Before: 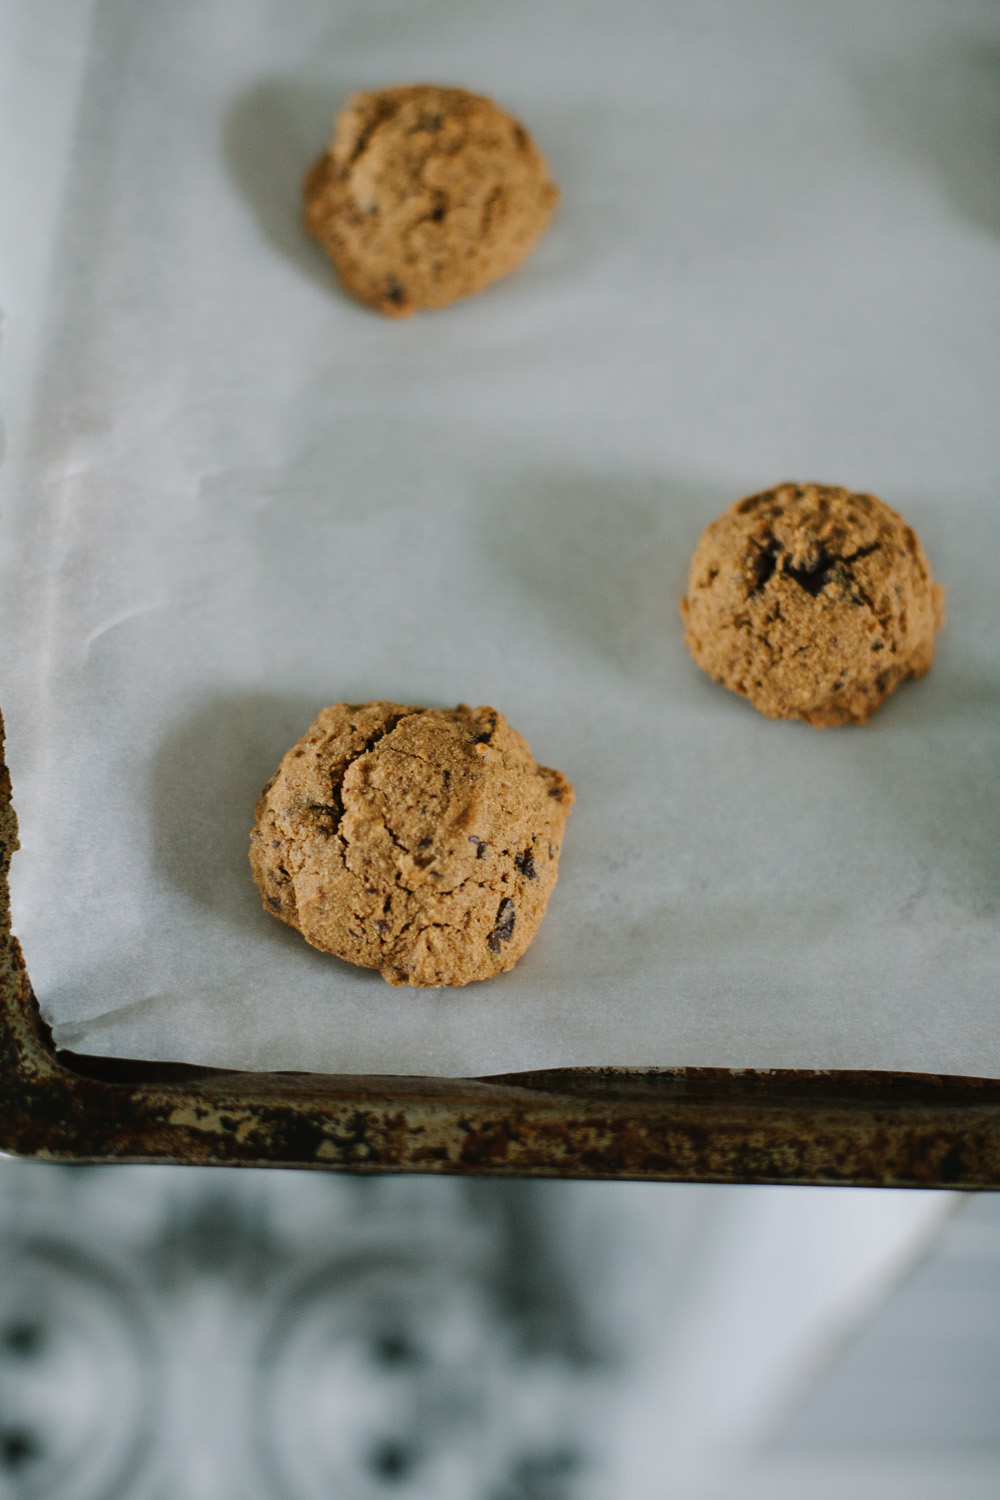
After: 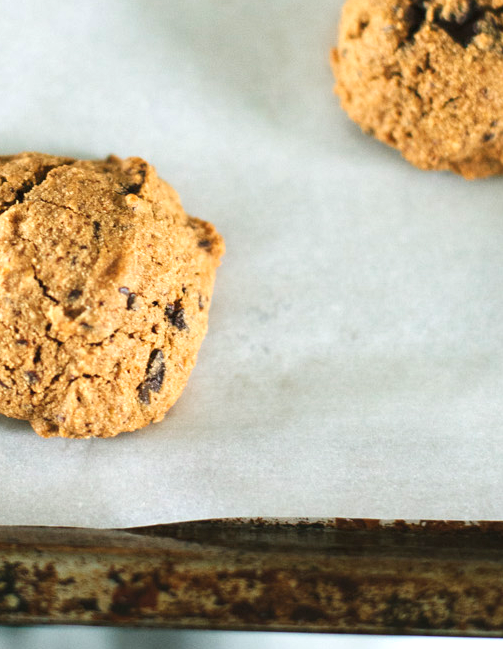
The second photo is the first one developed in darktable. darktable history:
exposure: exposure 1.16 EV, compensate exposure bias true, compensate highlight preservation false
crop: left 35.03%, top 36.625%, right 14.663%, bottom 20.057%
